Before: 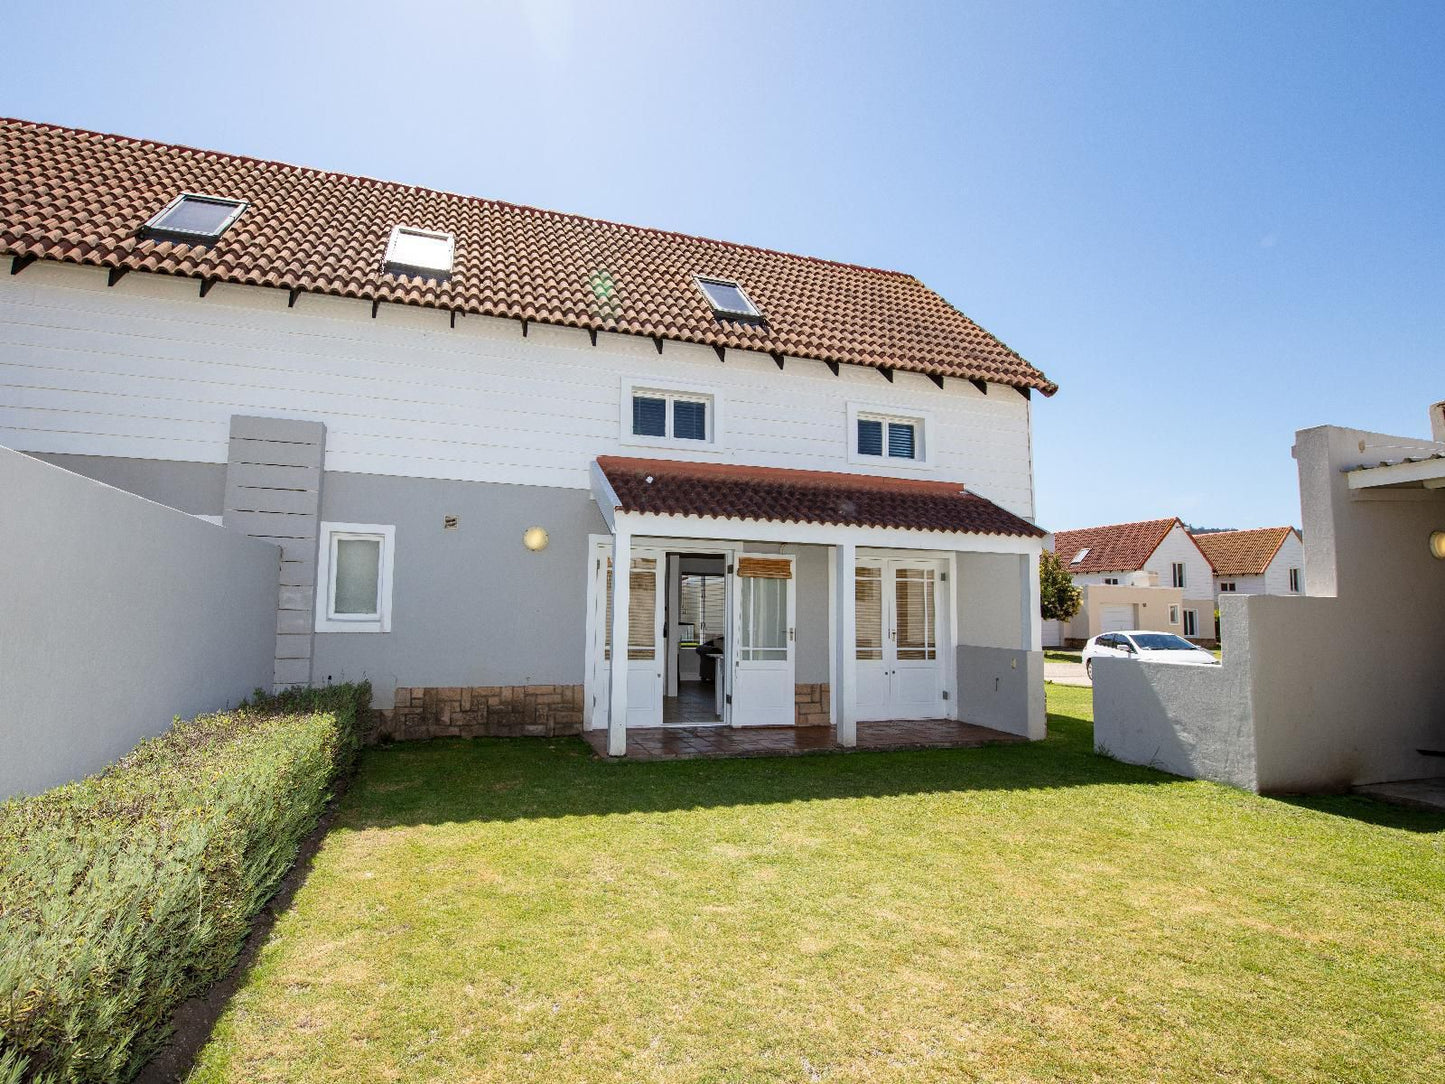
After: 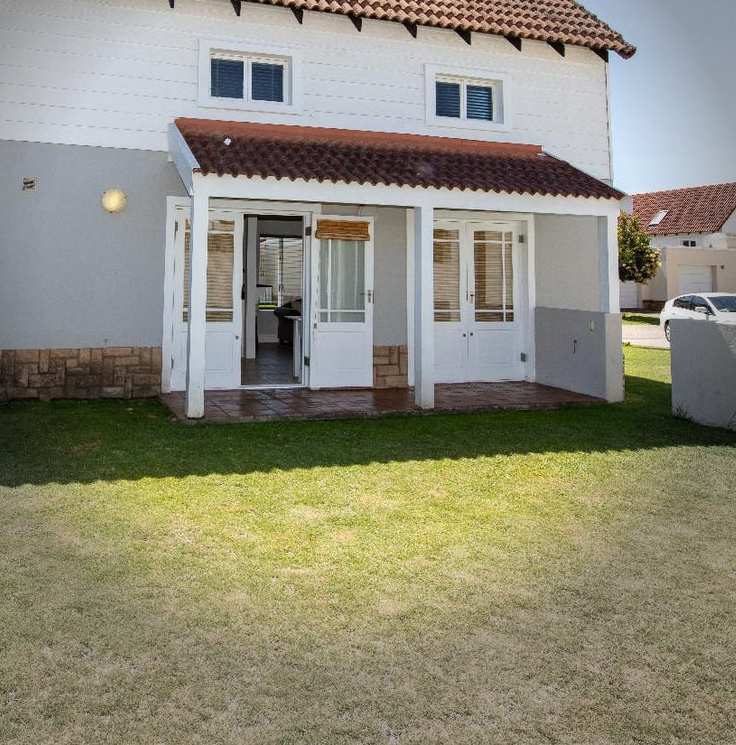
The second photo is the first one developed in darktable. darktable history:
crop and rotate: left 29.246%, top 31.184%, right 19.816%
vignetting: fall-off radius 30.91%, center (-0.069, -0.309)
color calibration: illuminant same as pipeline (D50), adaptation XYZ, x 0.345, y 0.358, temperature 5023.06 K
